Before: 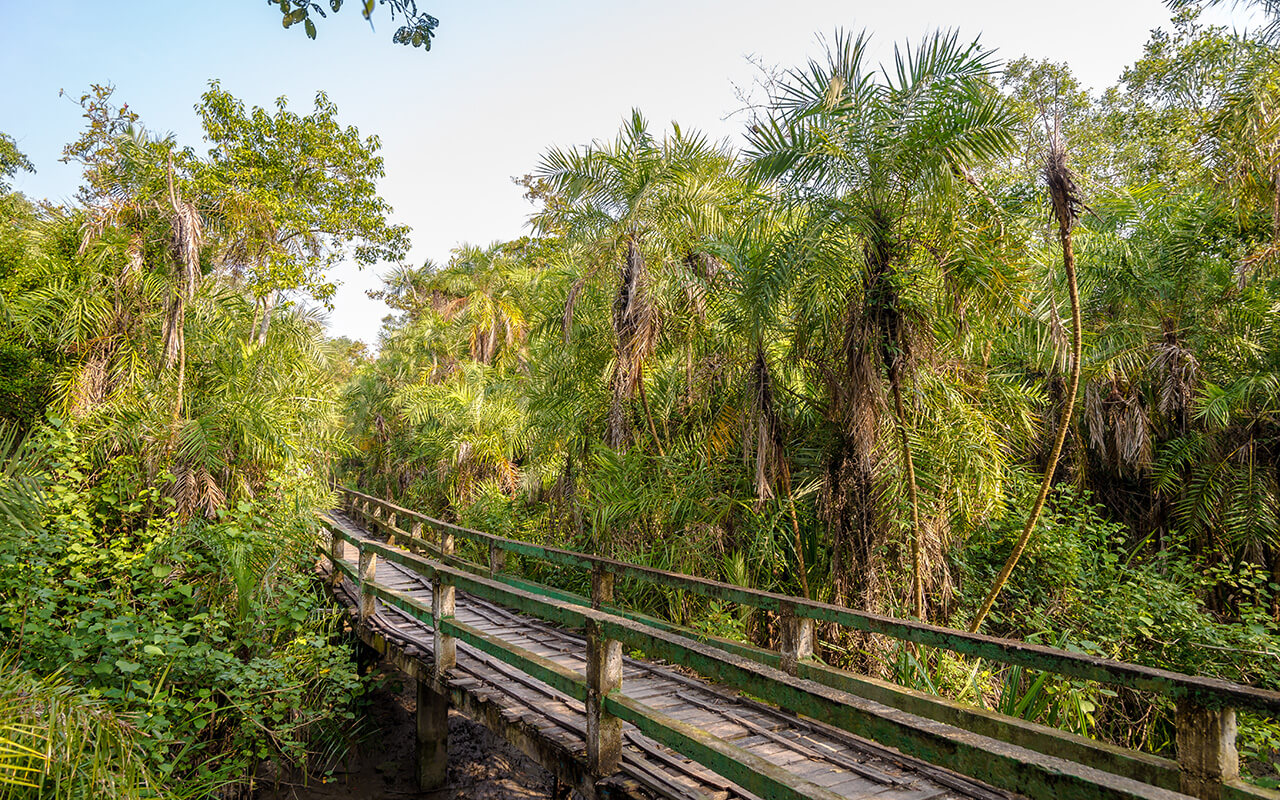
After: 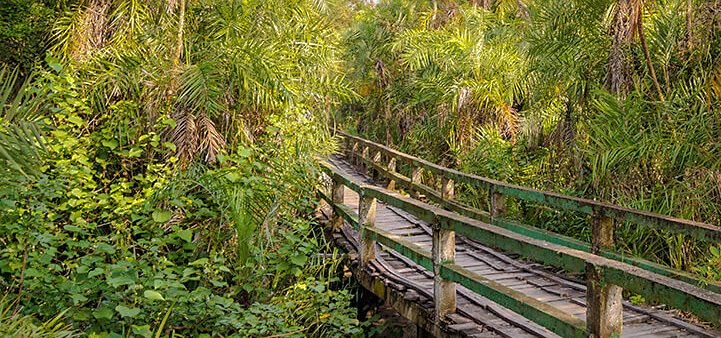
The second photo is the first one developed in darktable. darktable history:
shadows and highlights: shadows 39.69, highlights -59.71
sharpen: amount 0.2
crop: top 44.464%, right 43.635%, bottom 13.204%
